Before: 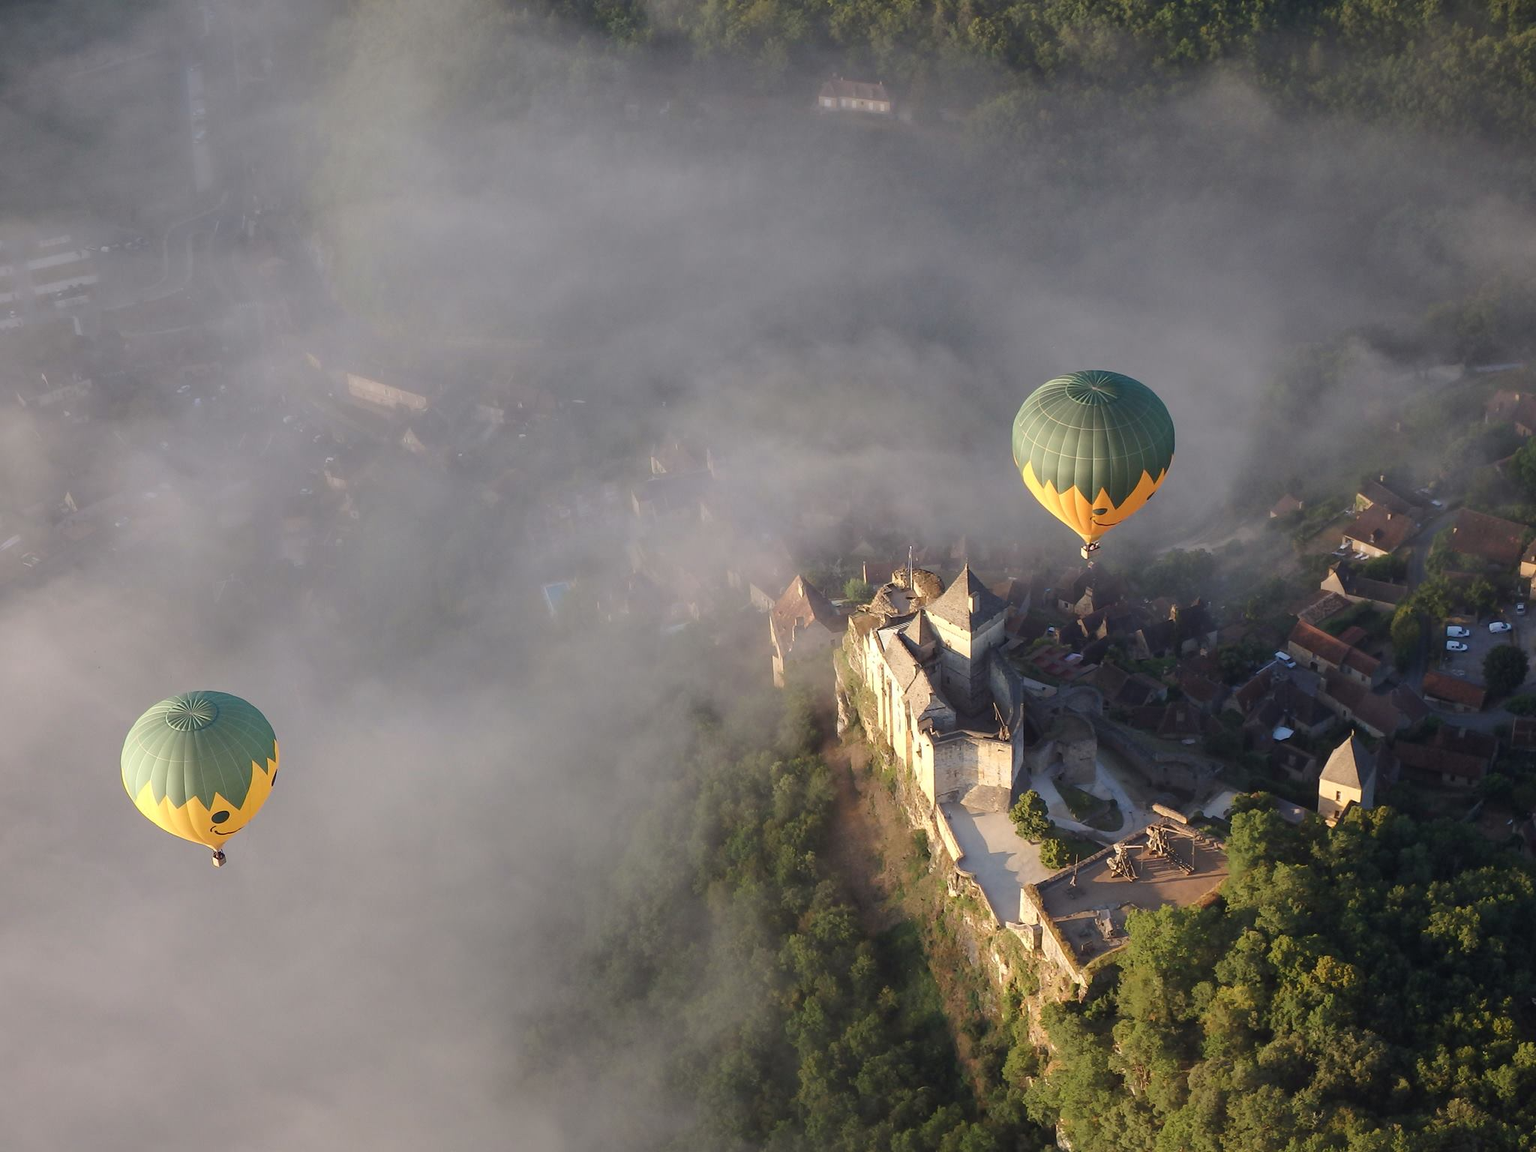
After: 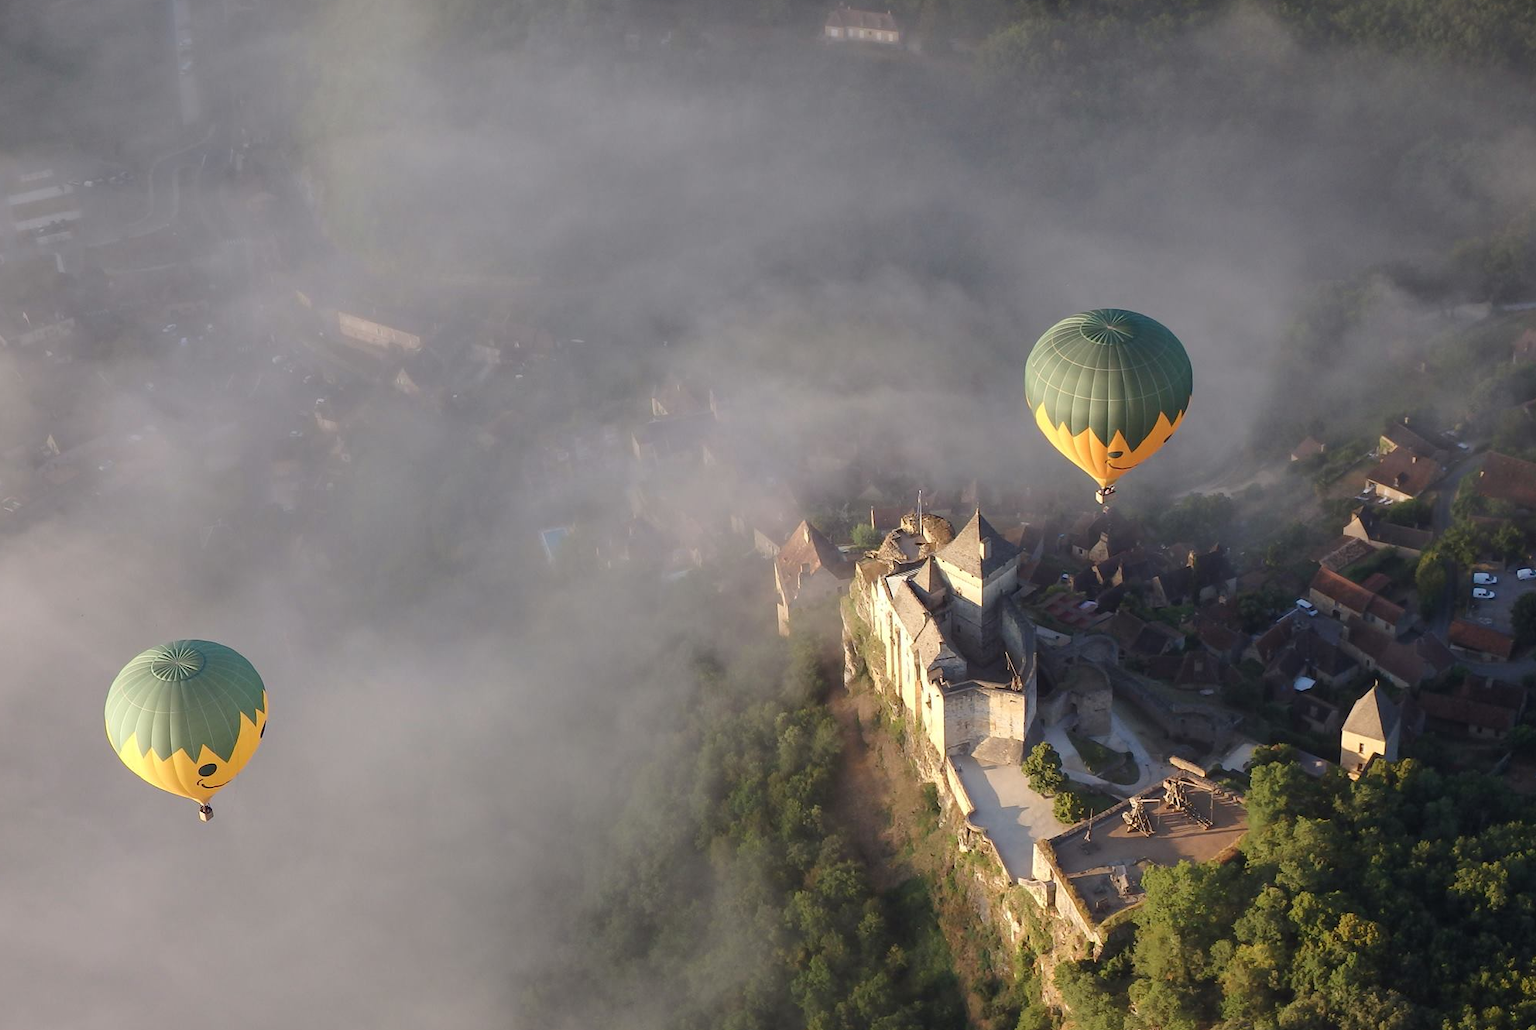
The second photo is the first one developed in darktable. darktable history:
crop: left 1.28%, top 6.192%, right 1.515%, bottom 7.151%
